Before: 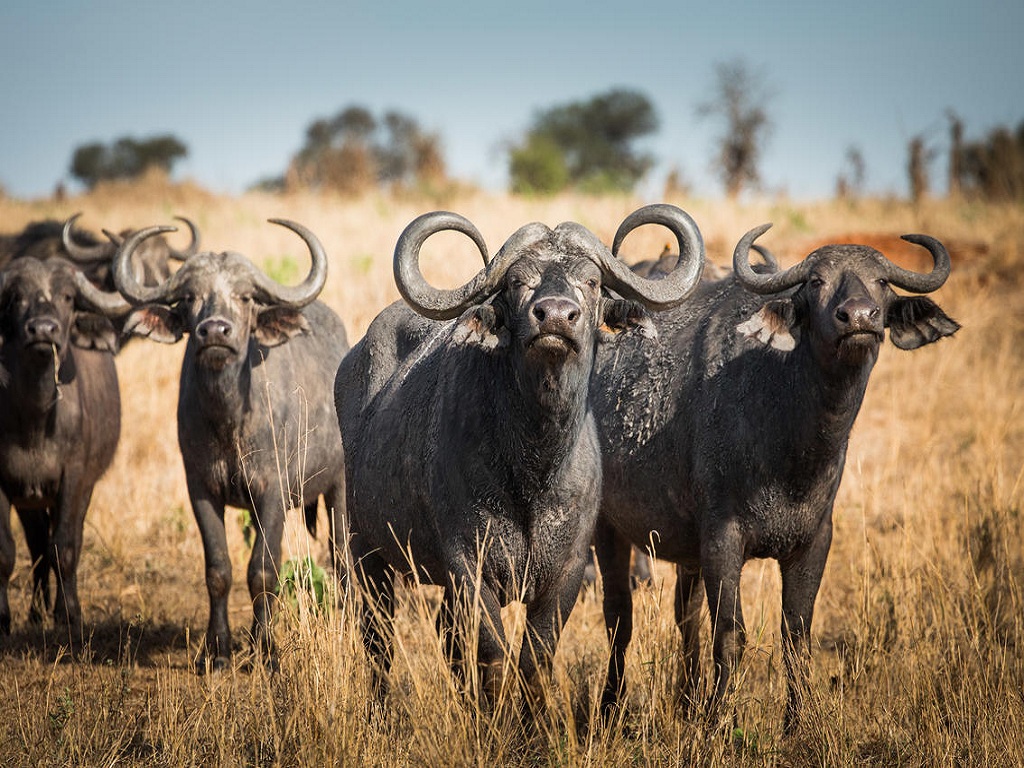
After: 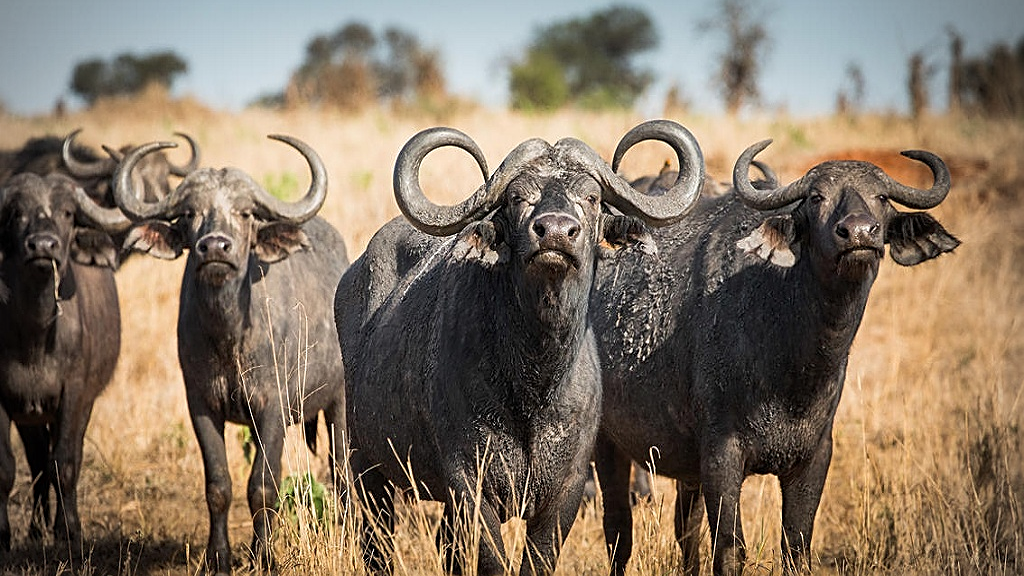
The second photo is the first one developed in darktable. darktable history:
crop: top 11.038%, bottom 13.962%
sharpen: on, module defaults
vignetting: fall-off radius 45%, brightness -0.33
